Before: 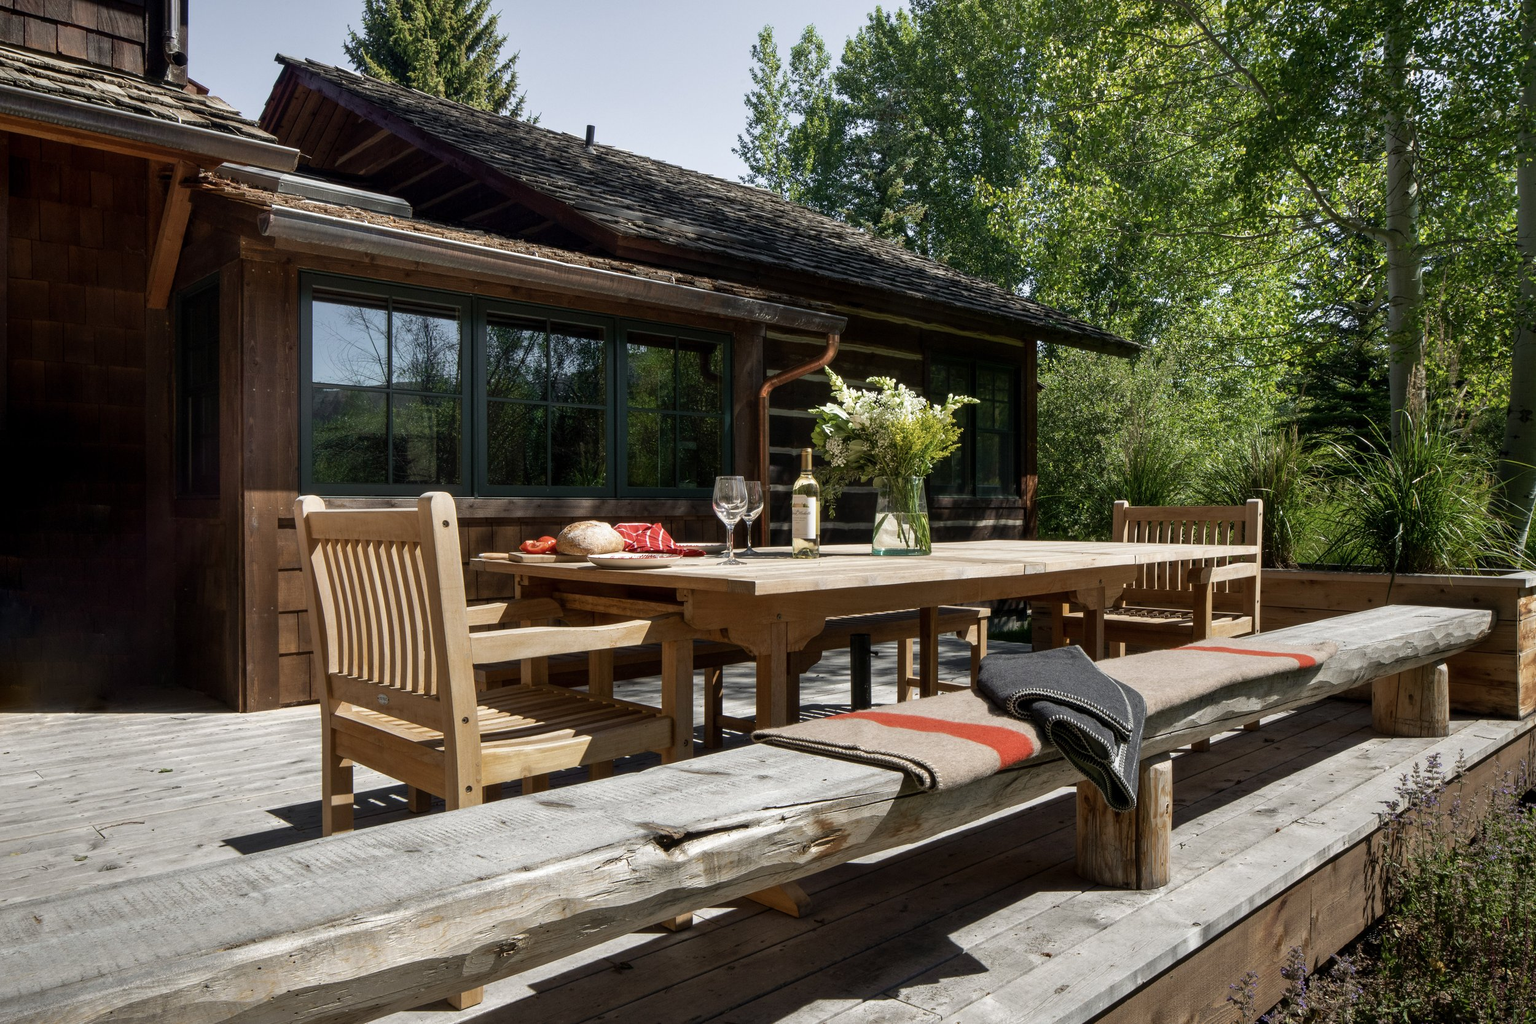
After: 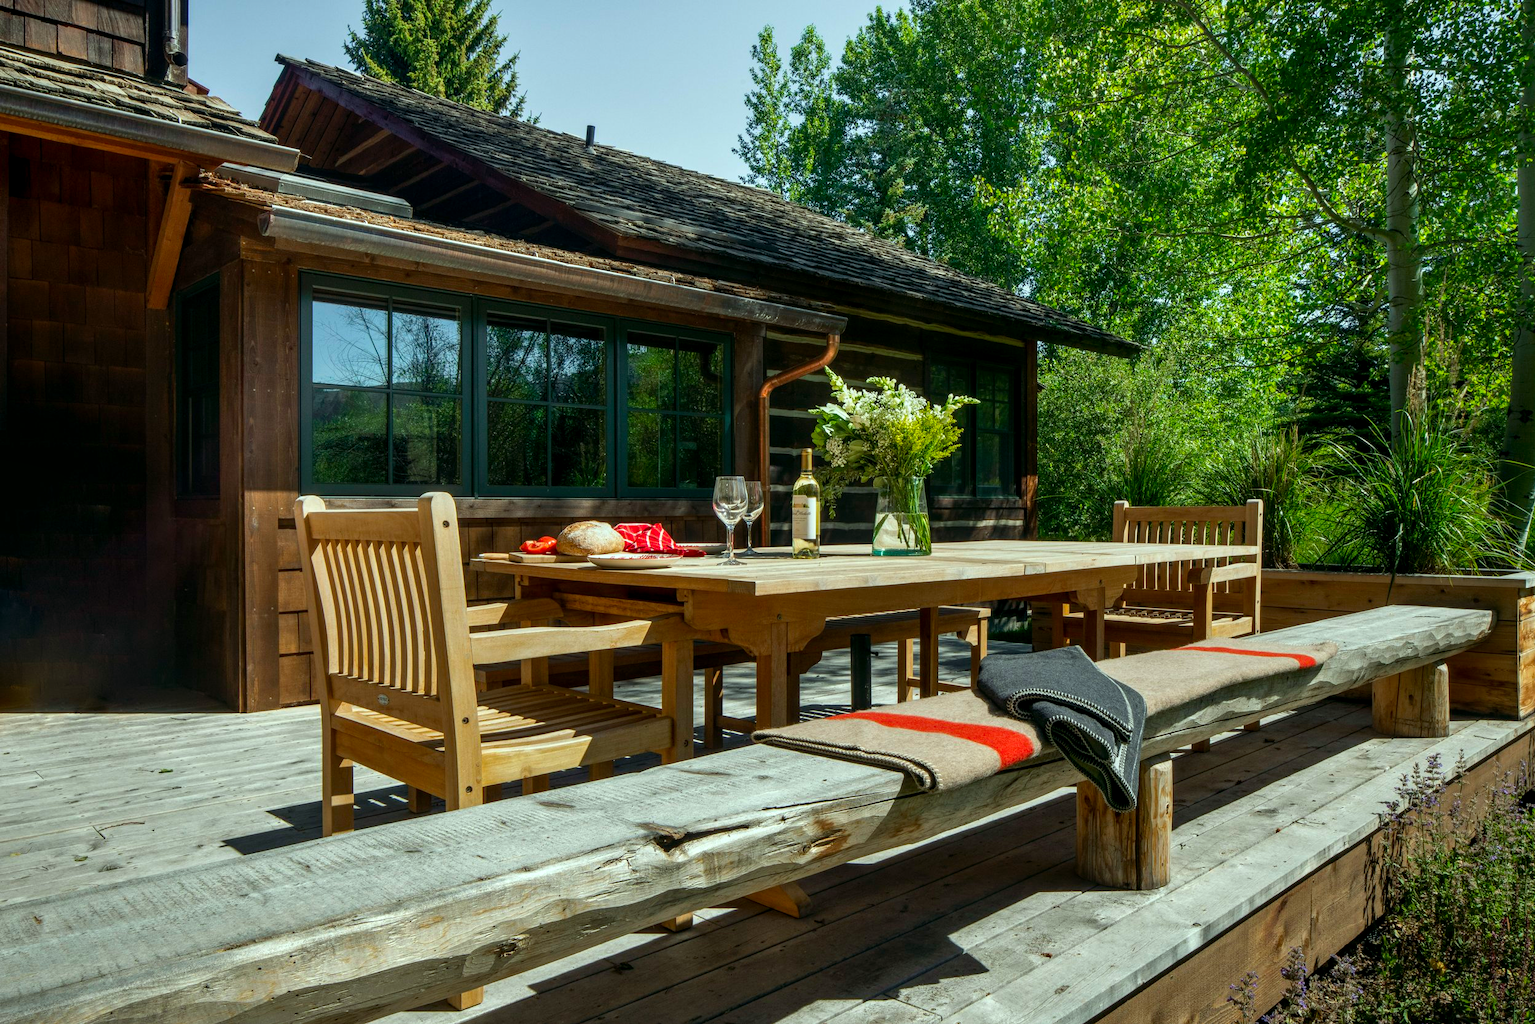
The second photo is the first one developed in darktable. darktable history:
local contrast: on, module defaults
color correction: highlights a* -7.5, highlights b* 0.884, shadows a* -2.93, saturation 1.4
